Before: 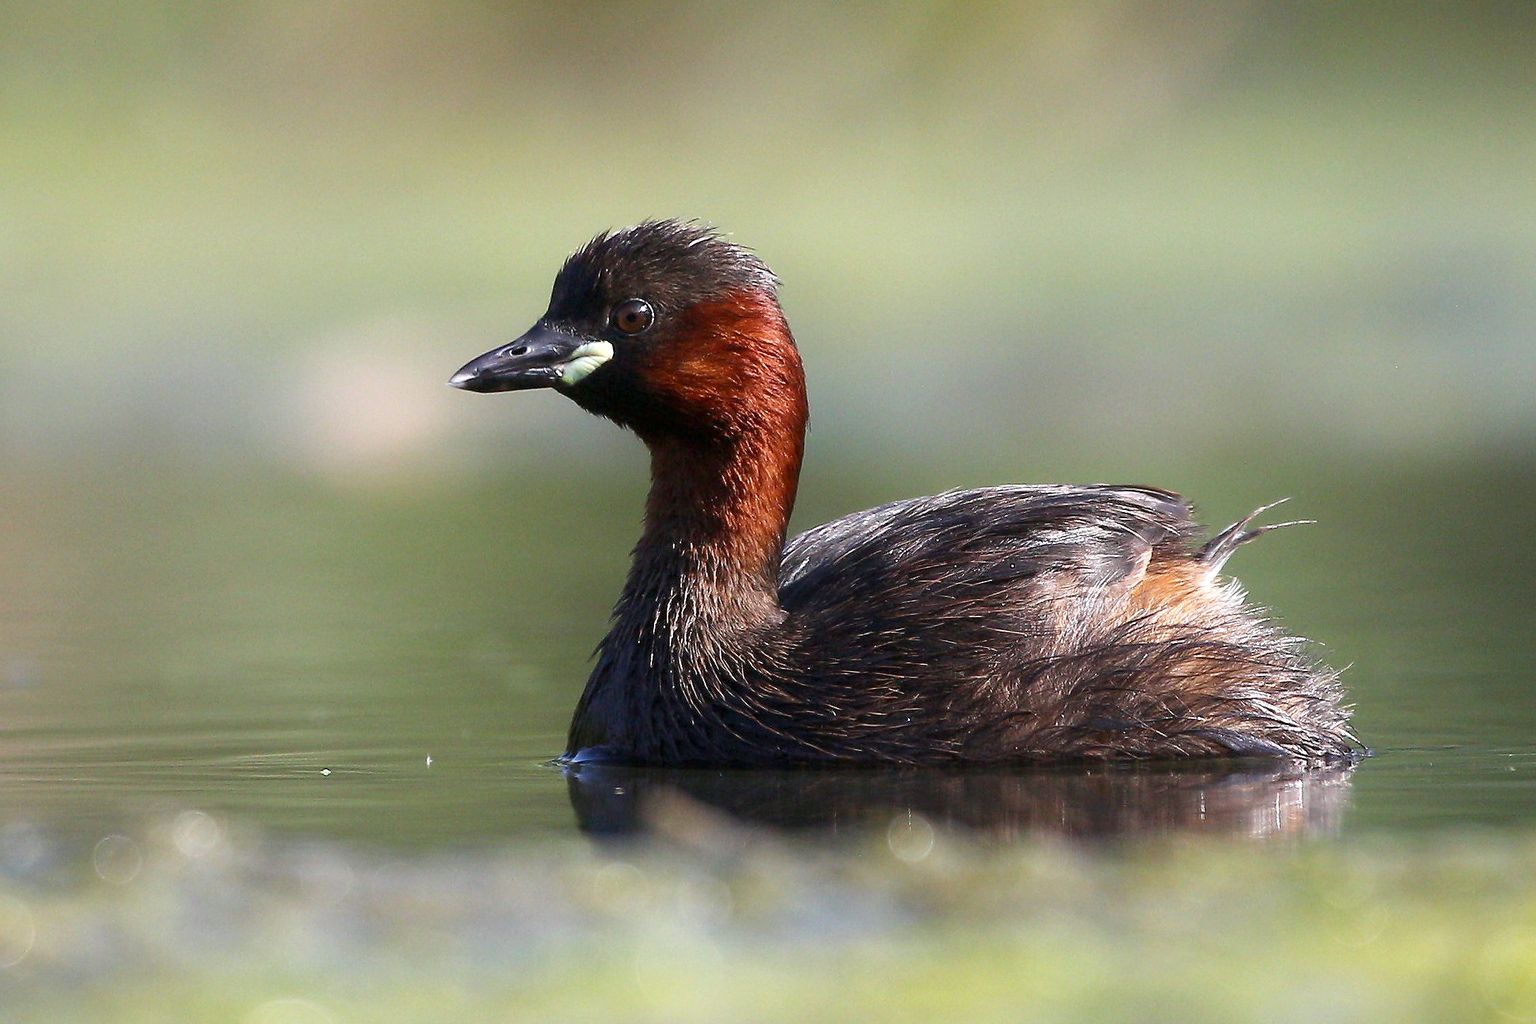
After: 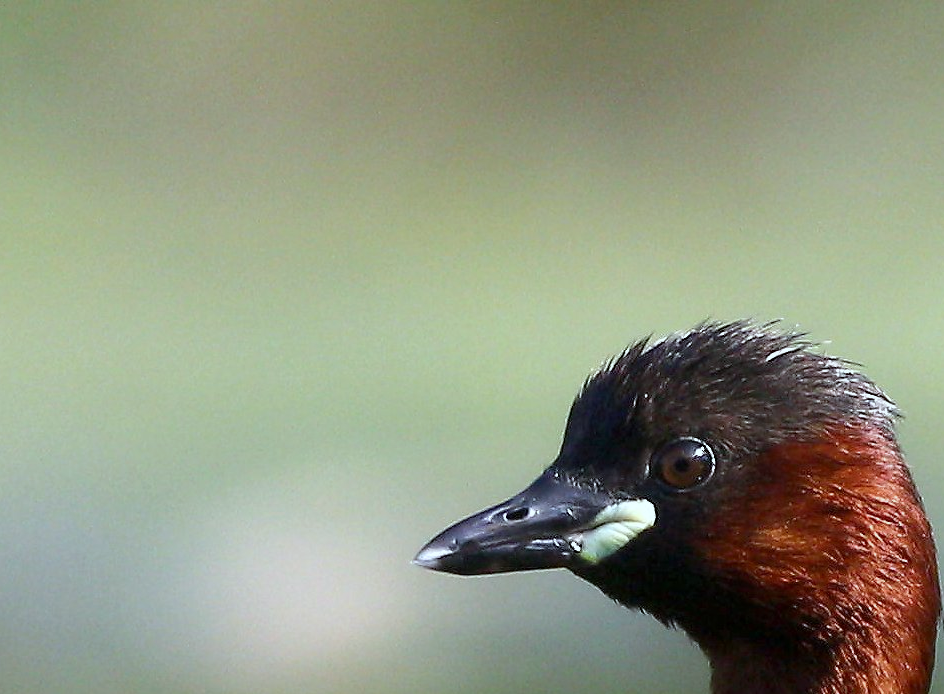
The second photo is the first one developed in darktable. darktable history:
white balance: red 0.925, blue 1.046
crop and rotate: left 10.817%, top 0.062%, right 47.194%, bottom 53.626%
